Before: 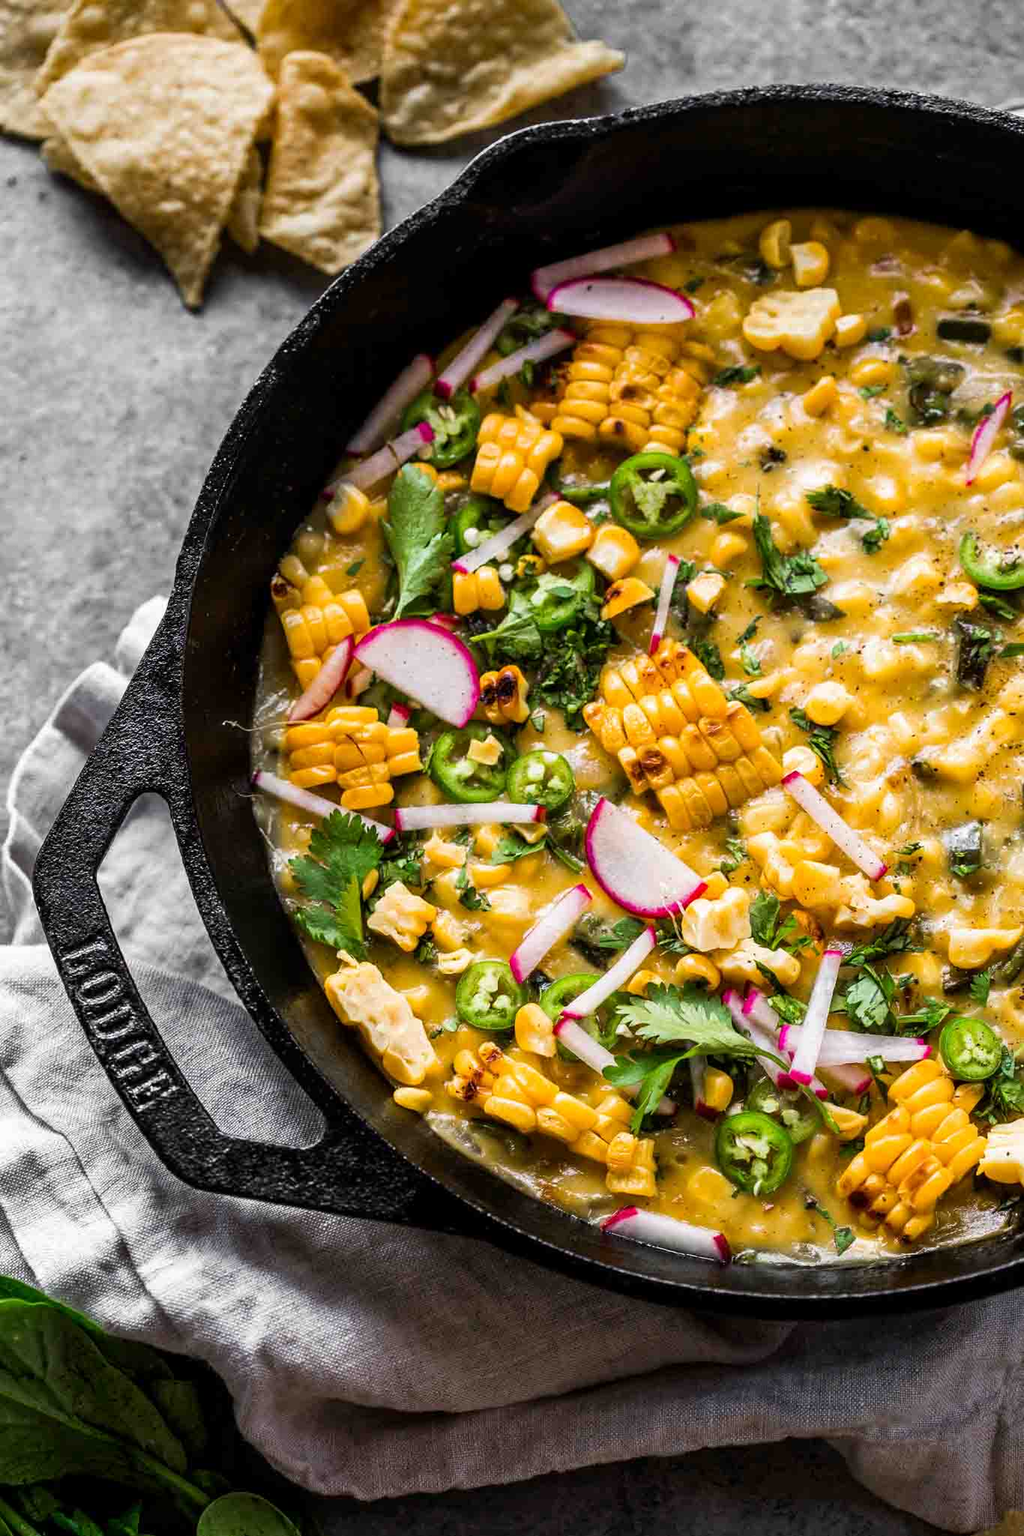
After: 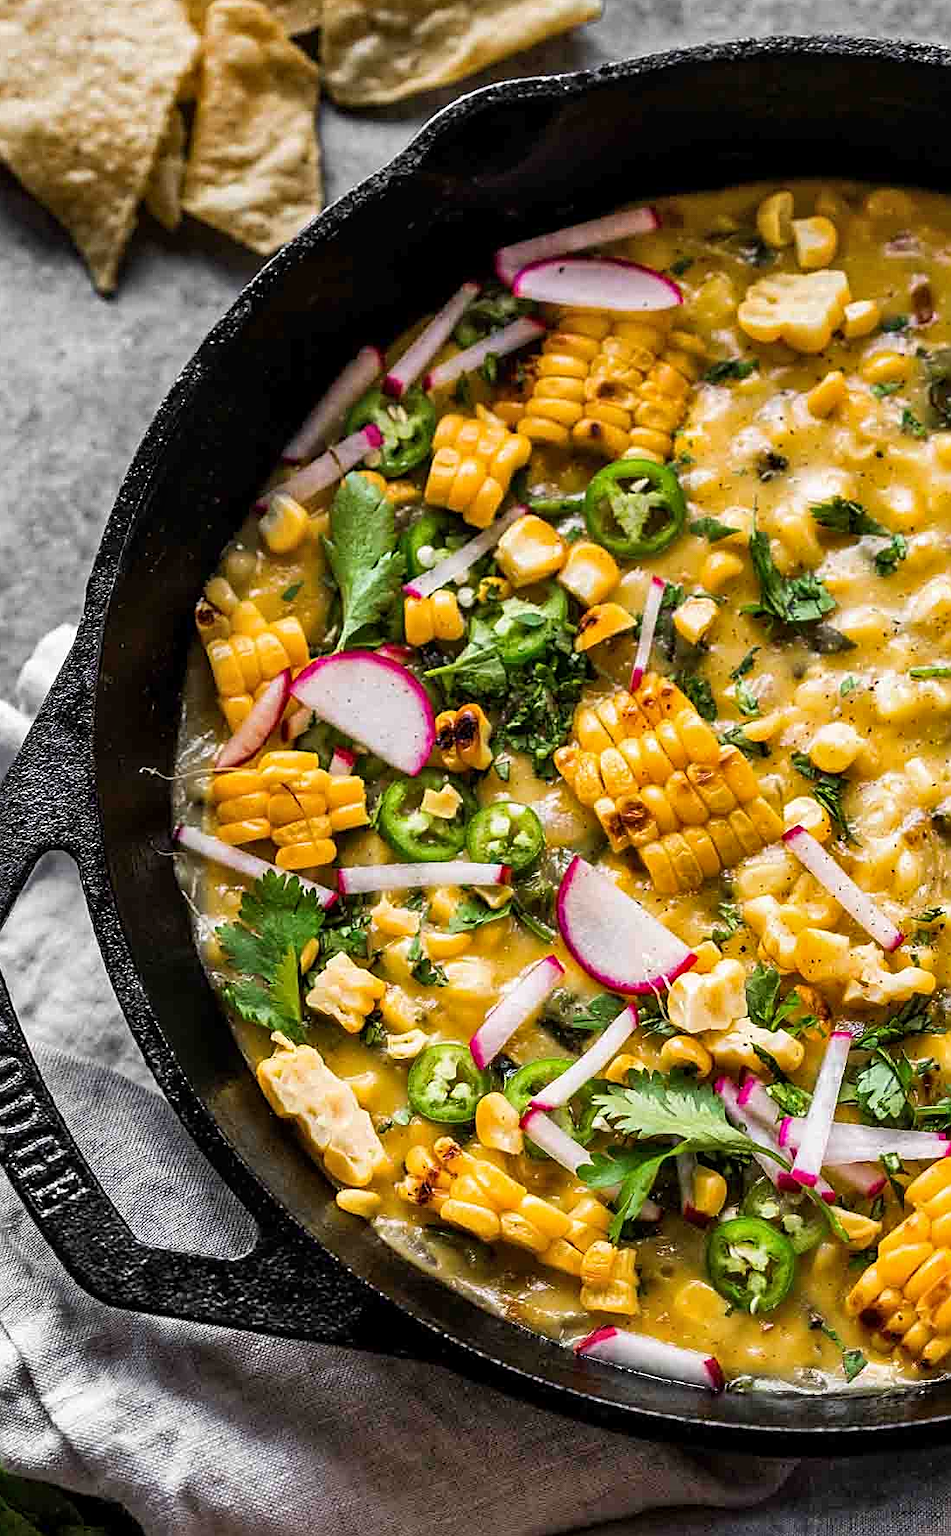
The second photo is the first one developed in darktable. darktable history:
shadows and highlights: highlights color adjustment 0%, soften with gaussian
crop: left 9.929%, top 3.475%, right 9.188%, bottom 9.529%
sharpen: on, module defaults
